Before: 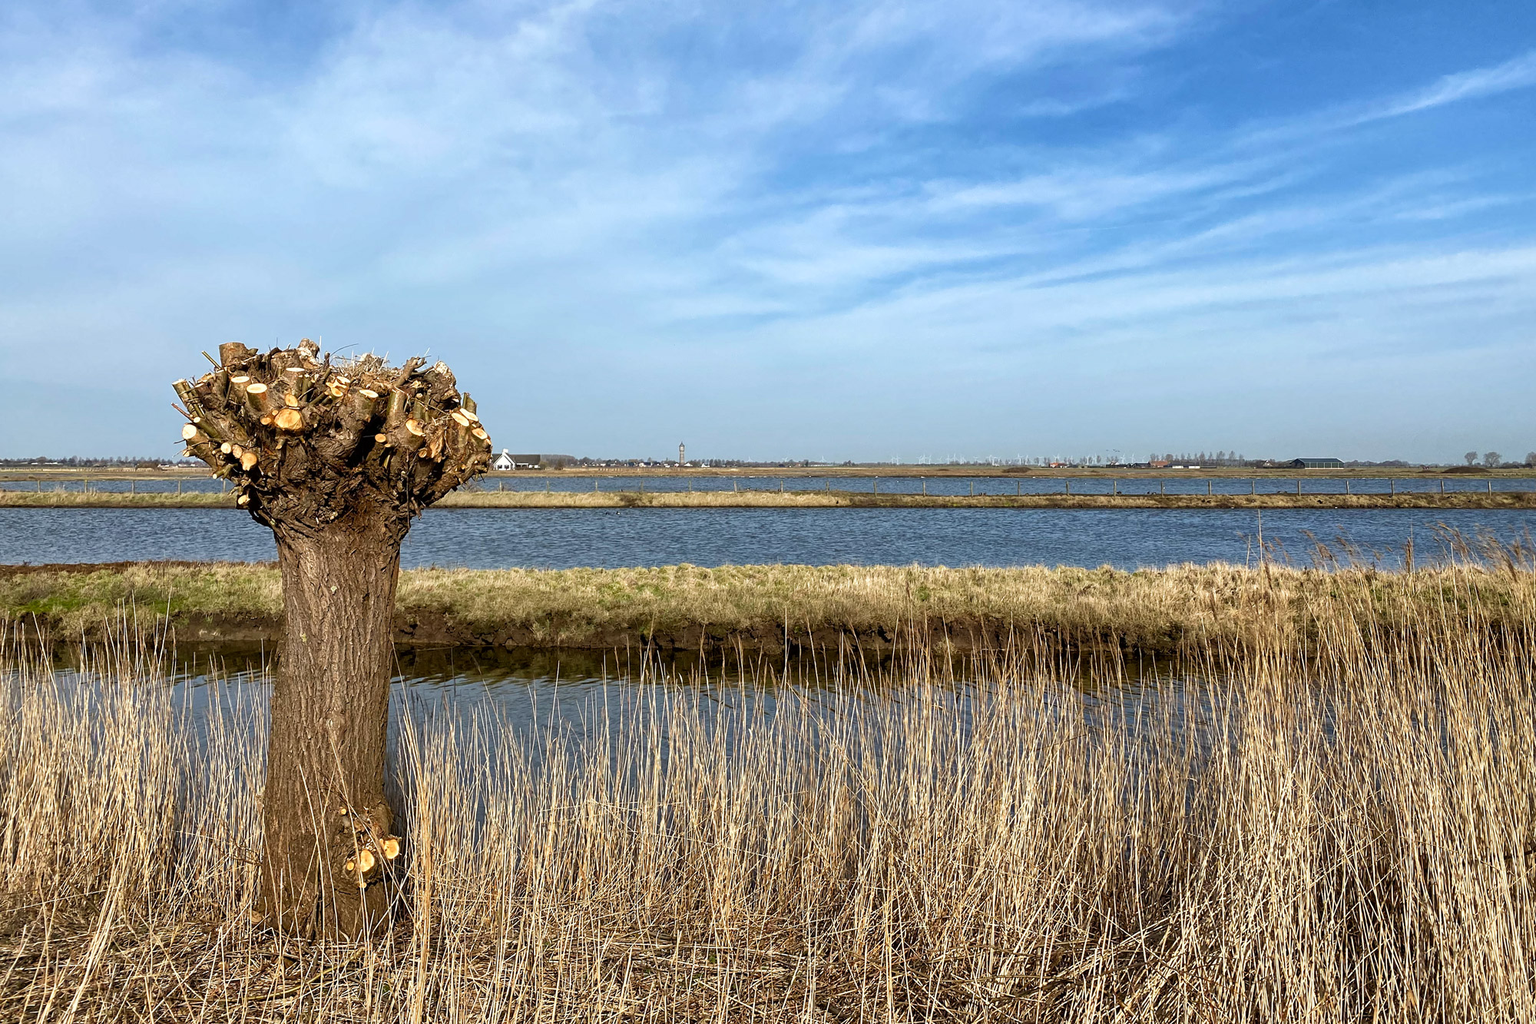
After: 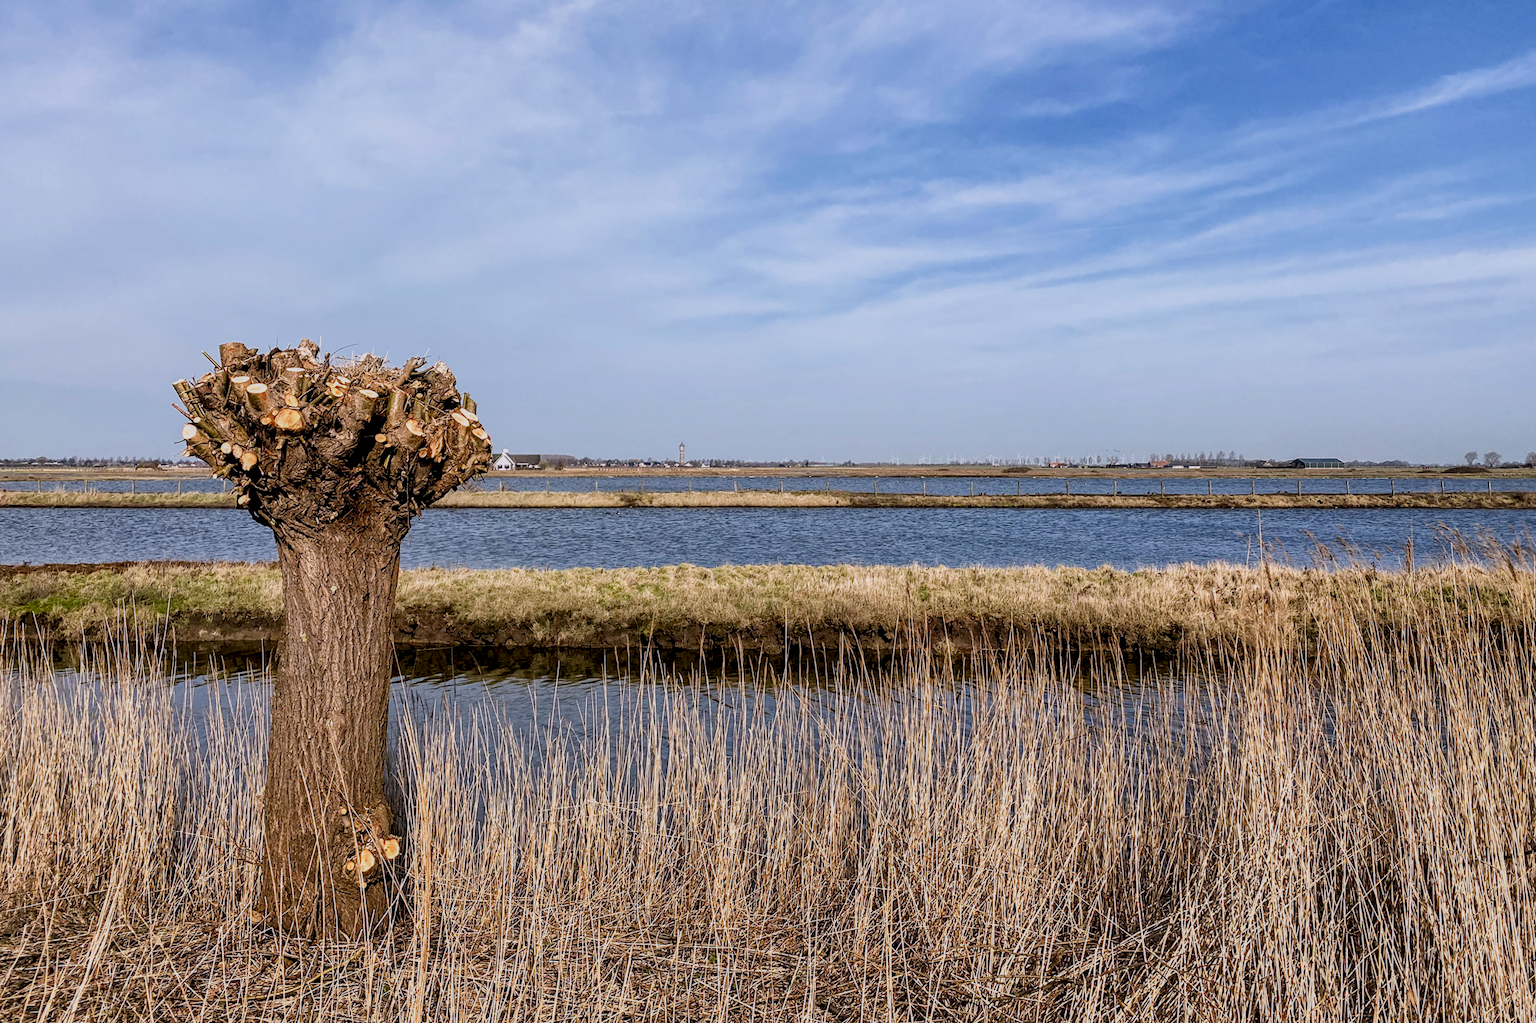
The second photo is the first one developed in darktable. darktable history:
white balance: red 1.05, blue 1.072
local contrast: on, module defaults
levels: levels [0, 0.492, 0.984]
filmic rgb: black relative exposure -7.65 EV, white relative exposure 4.56 EV, hardness 3.61
